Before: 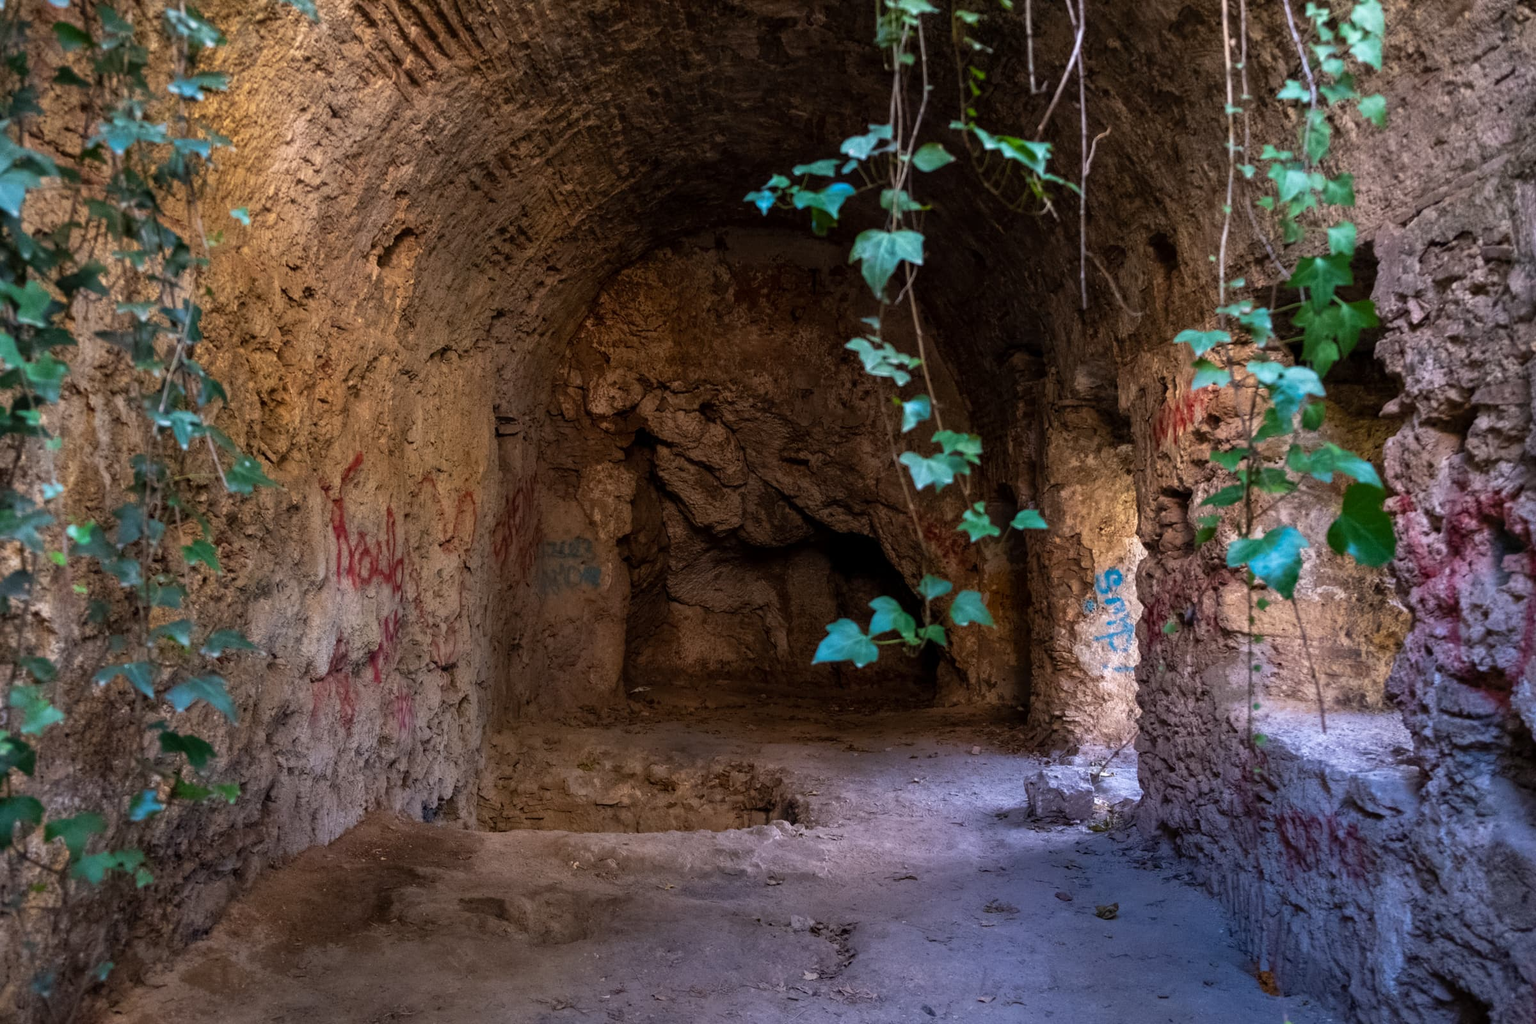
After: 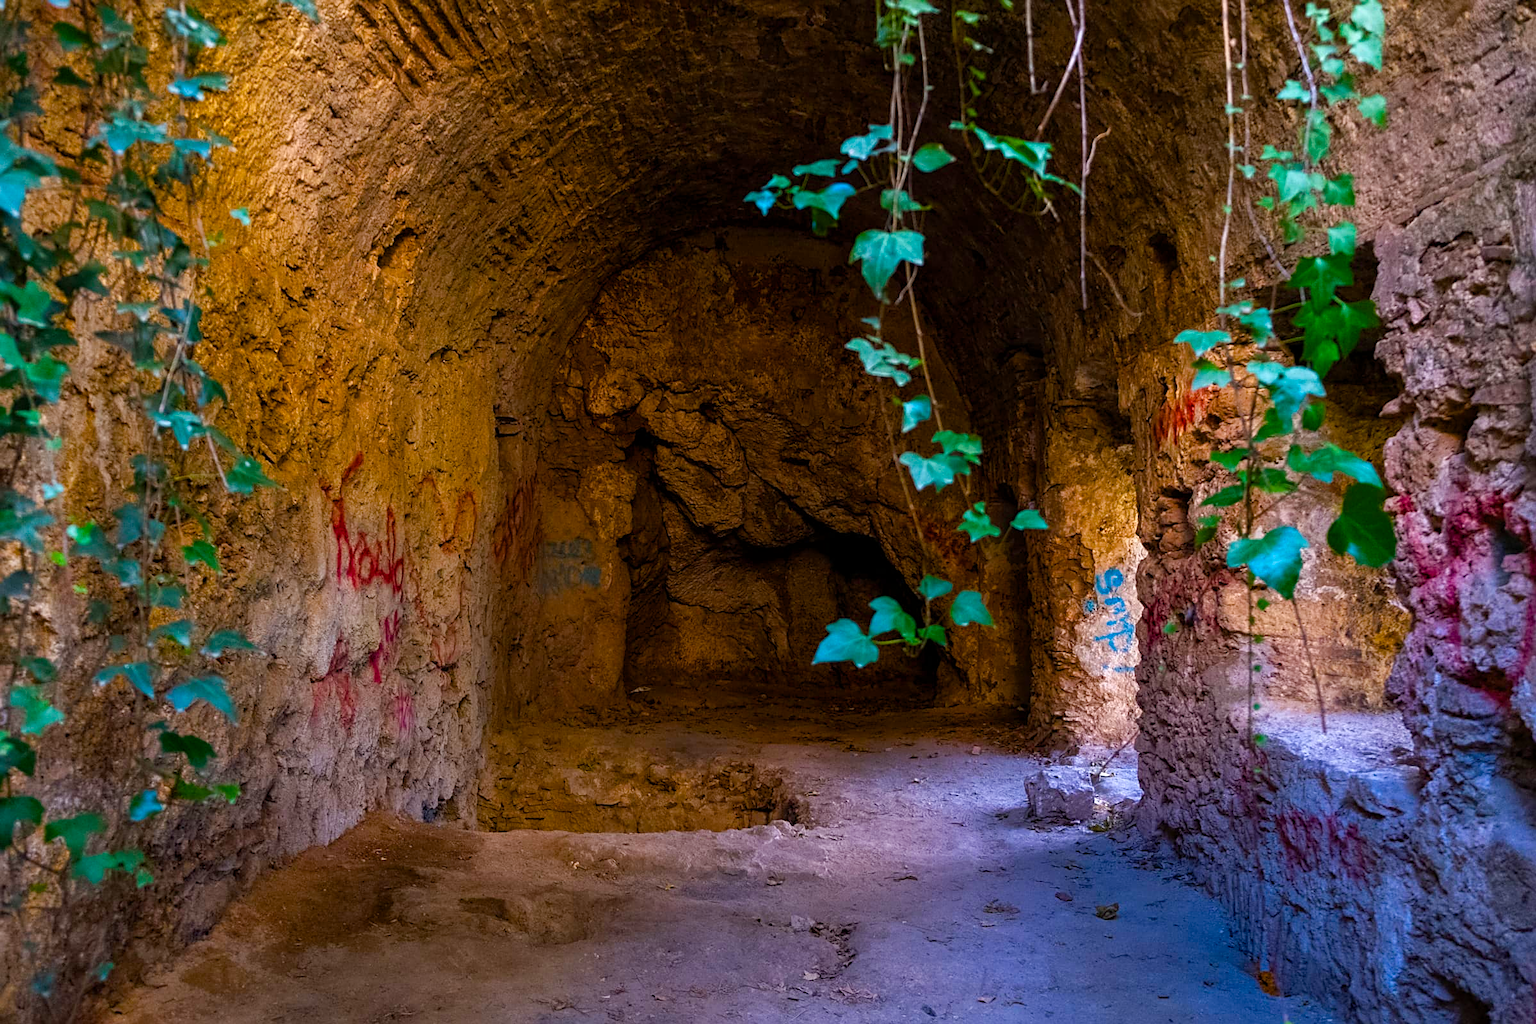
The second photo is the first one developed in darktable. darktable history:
color balance rgb: shadows lift › chroma 0.988%, shadows lift › hue 113.48°, linear chroma grading › global chroma 15.046%, perceptual saturation grading › global saturation 39.139%, perceptual saturation grading › highlights -24.899%, perceptual saturation grading › mid-tones 34.656%, perceptual saturation grading › shadows 34.671%
sharpen: on, module defaults
